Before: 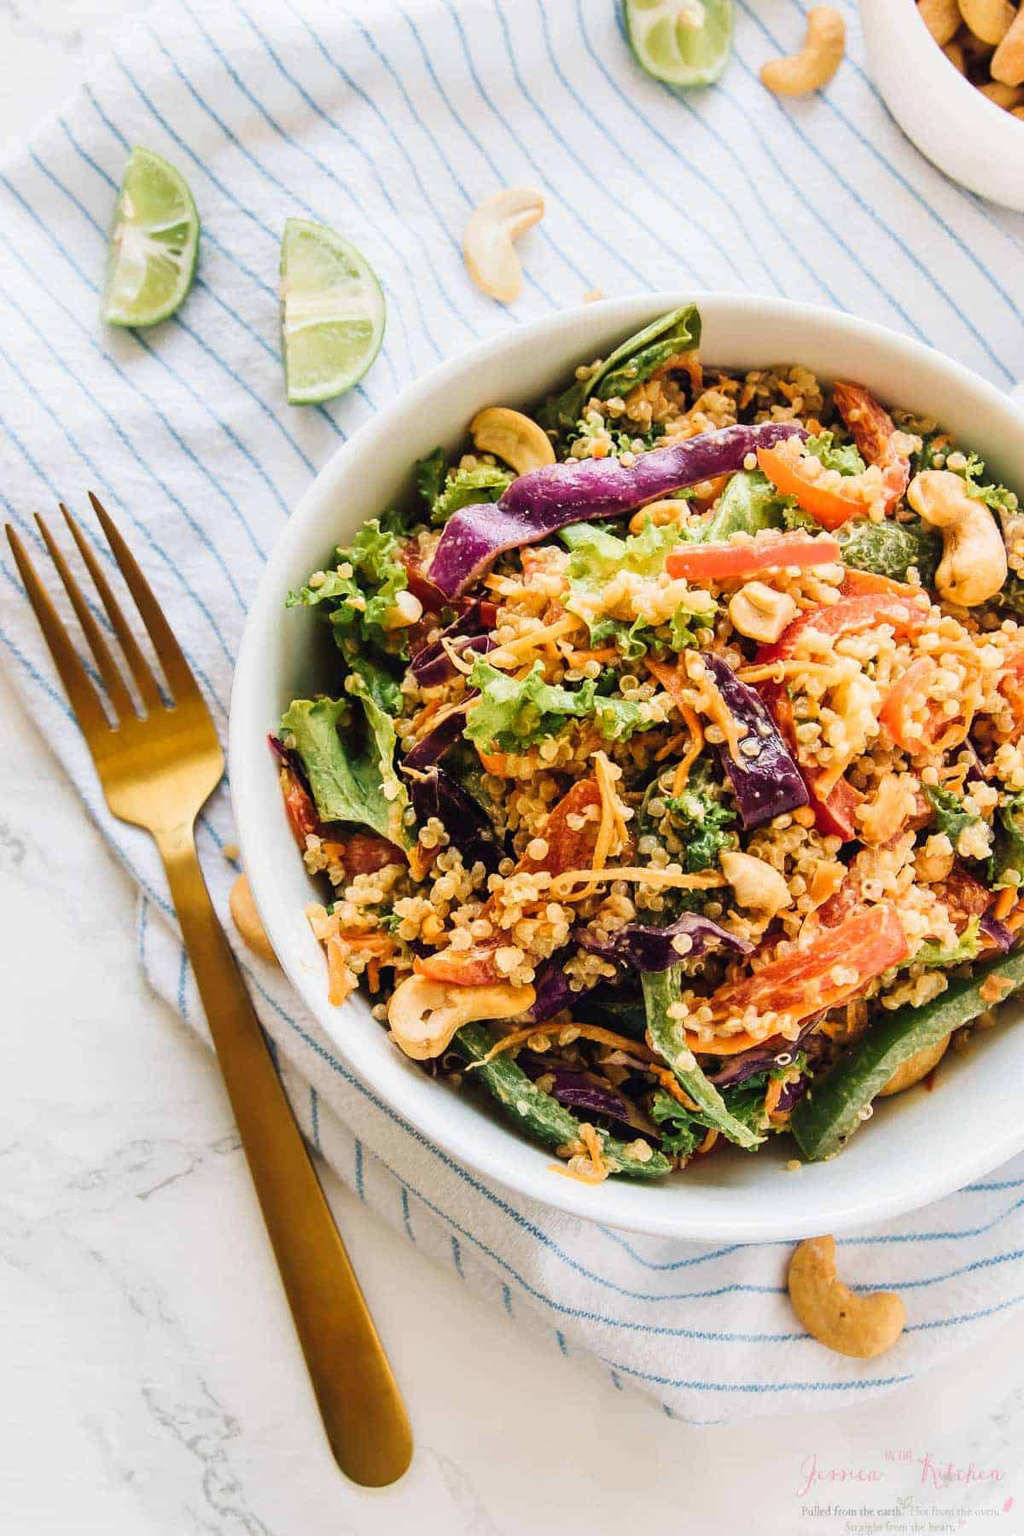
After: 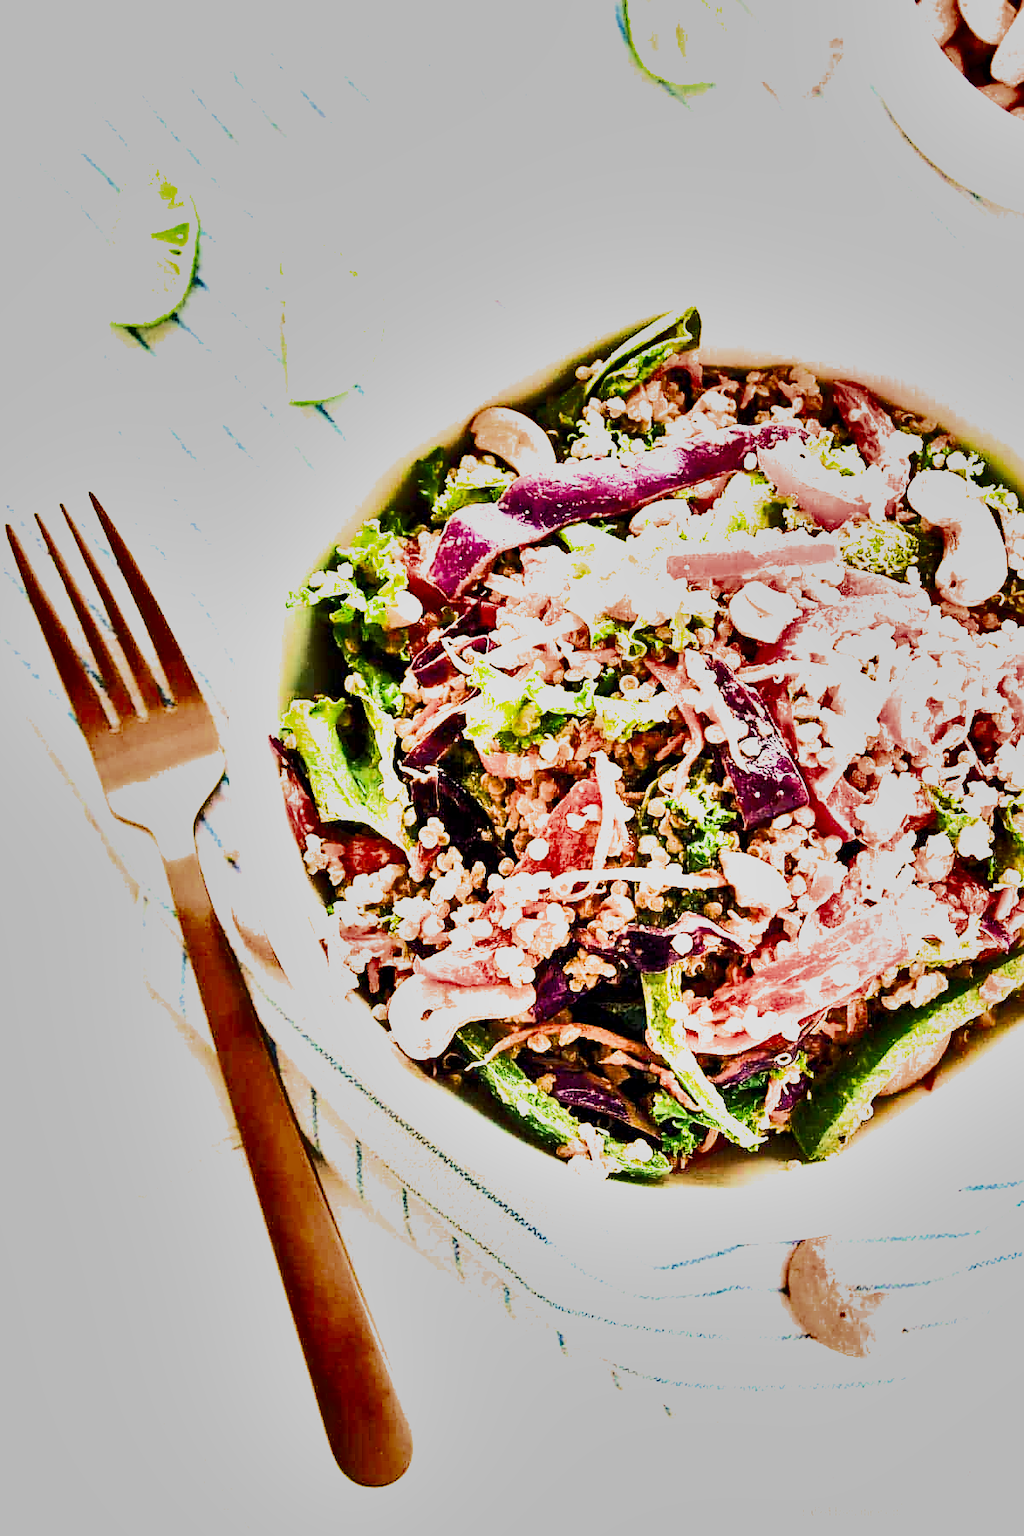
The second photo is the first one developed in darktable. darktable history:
shadows and highlights: shadows 81.88, white point adjustment -9.17, highlights -61.22, soften with gaussian
contrast brightness saturation: contrast 0.149, brightness -0.011, saturation 0.102
sharpen: on, module defaults
color balance rgb: highlights gain › chroma 3.085%, highlights gain › hue 78.8°, linear chroma grading › shadows -6.655%, linear chroma grading › highlights -6.233%, linear chroma grading › global chroma -10.405%, linear chroma grading › mid-tones -7.905%, perceptual saturation grading › global saturation 0.026%, perceptual brilliance grading › global brilliance 34.949%, perceptual brilliance grading › highlights 50.239%, perceptual brilliance grading › mid-tones 59.218%, perceptual brilliance grading › shadows 34.306%
filmic rgb: black relative exposure -7.65 EV, white relative exposure 4.56 EV, hardness 3.61
velvia: on, module defaults
exposure: black level correction 0.004, exposure 0.386 EV, compensate highlight preservation false
